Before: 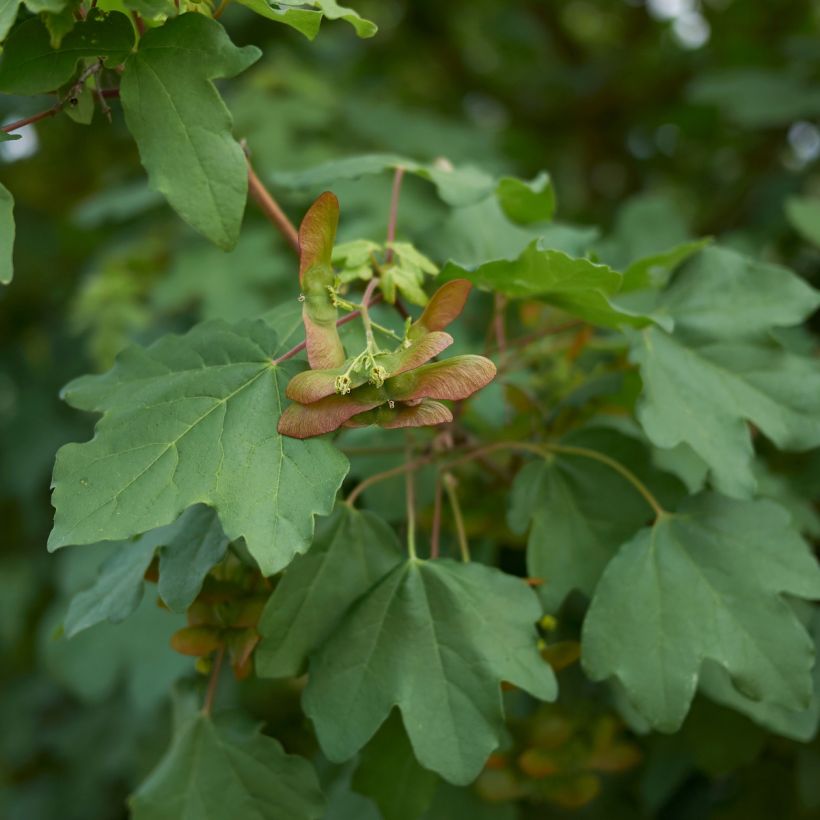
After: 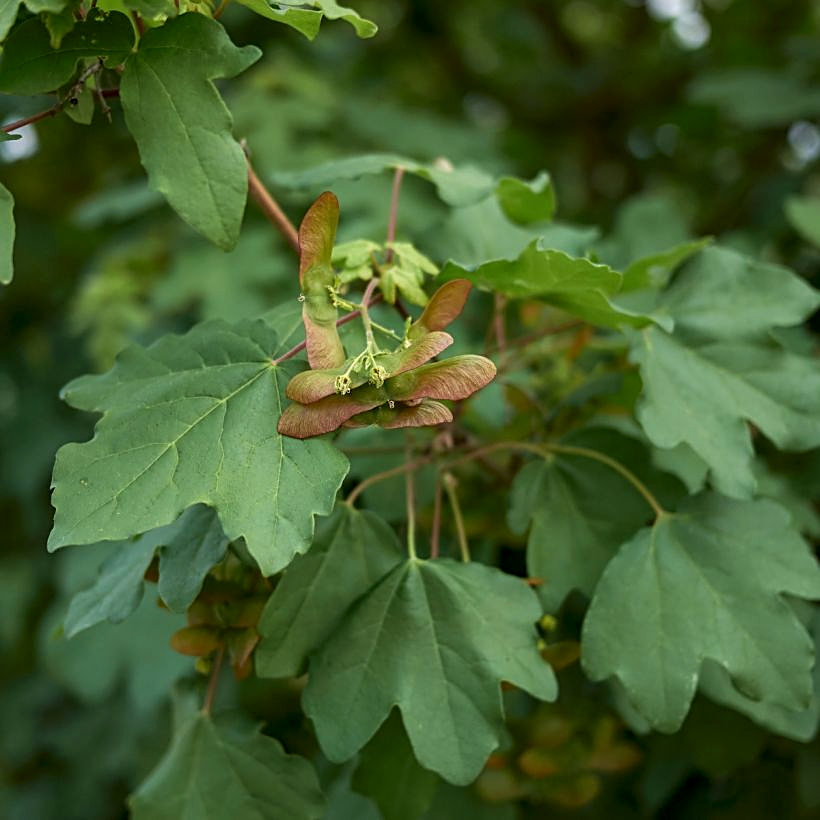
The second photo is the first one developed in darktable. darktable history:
local contrast: shadows 93%, midtone range 0.499
sharpen: on, module defaults
velvia: strength 9.43%
